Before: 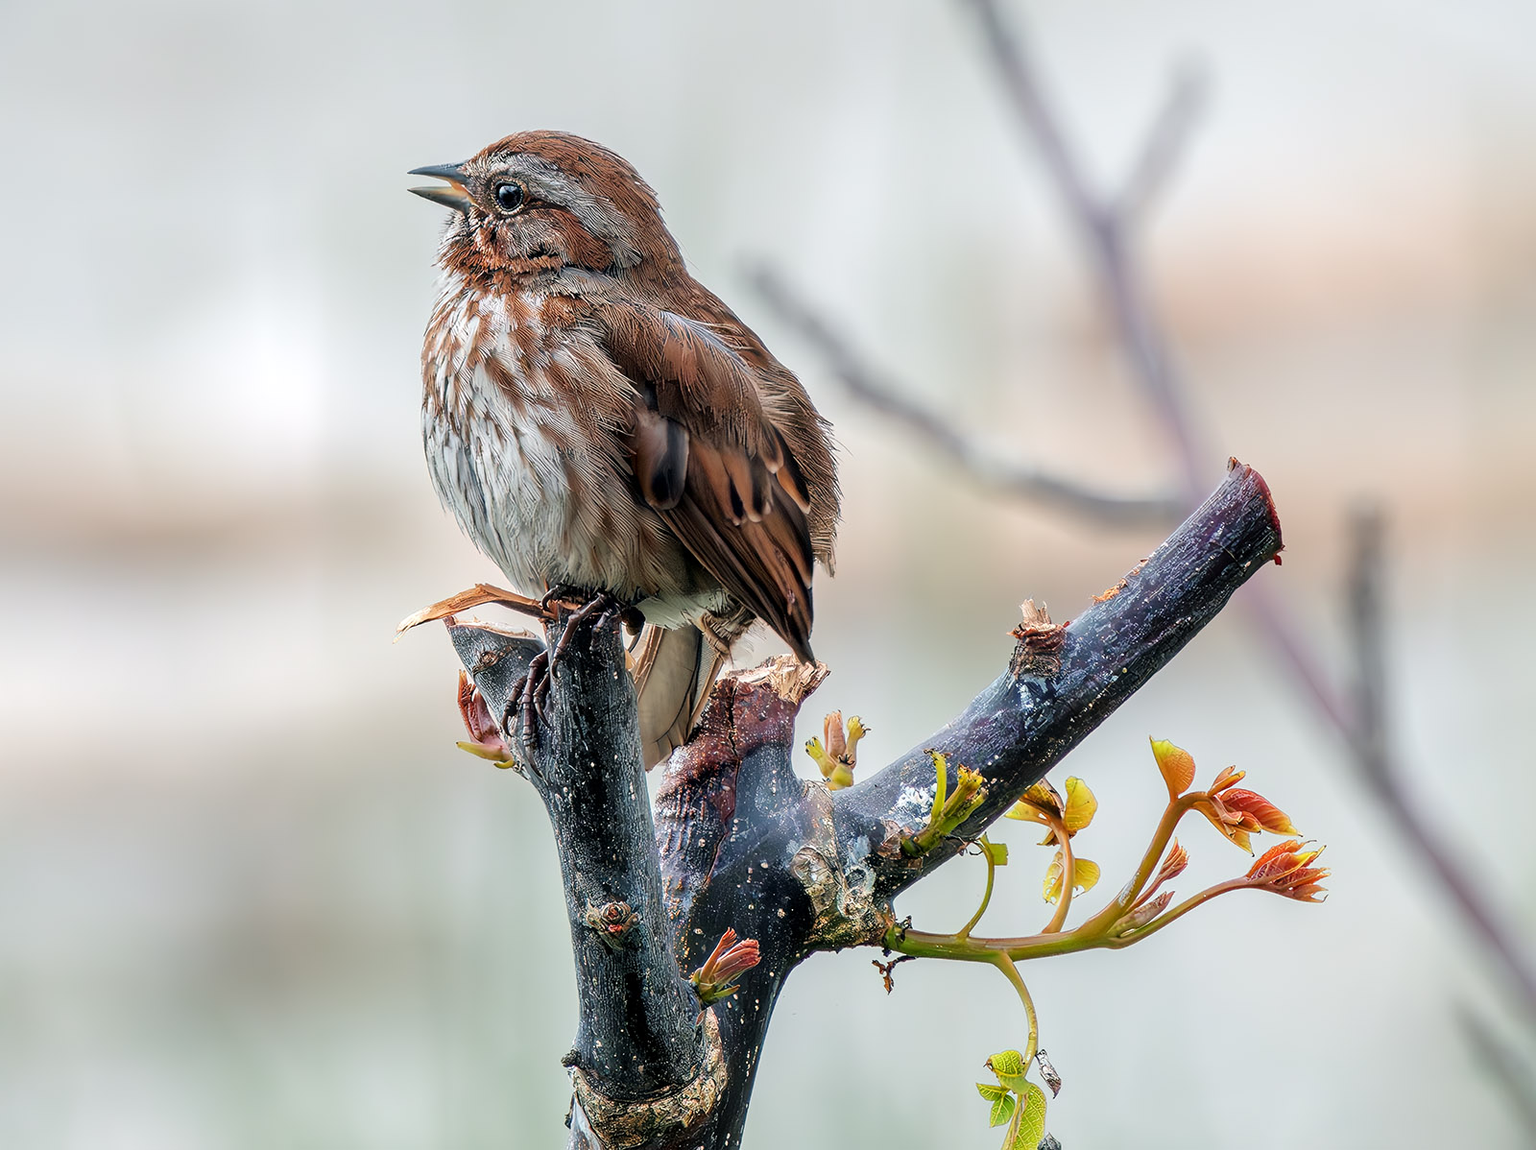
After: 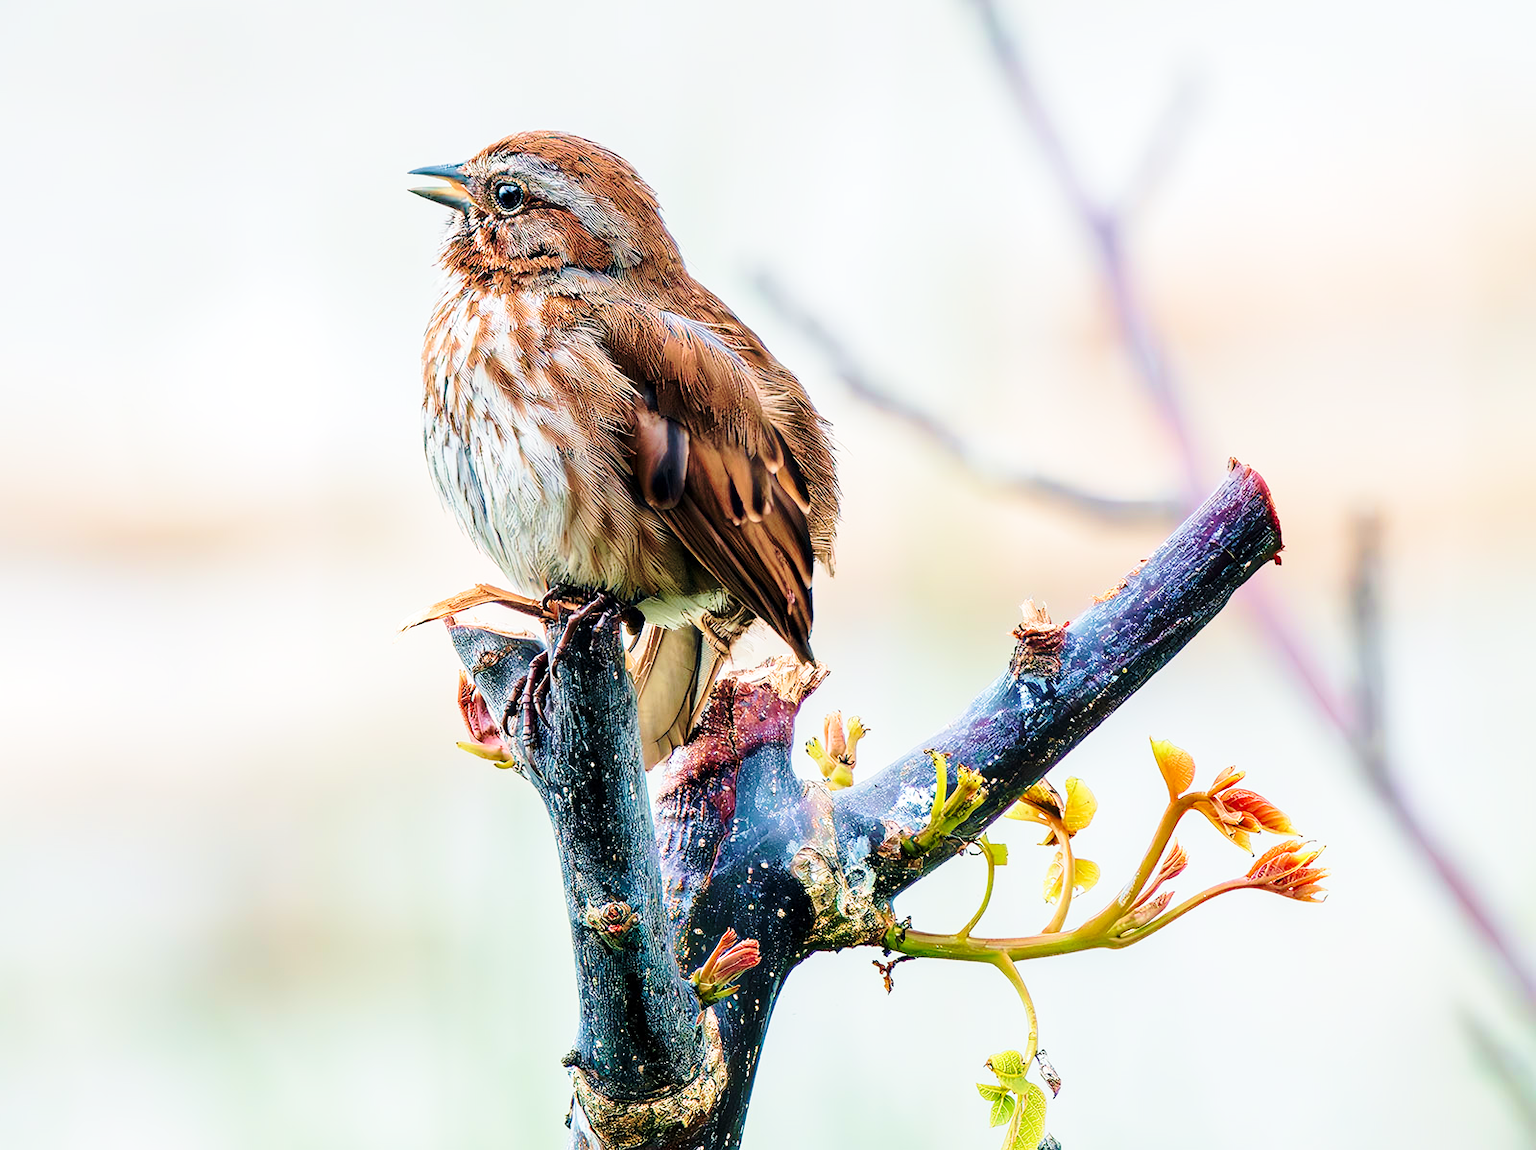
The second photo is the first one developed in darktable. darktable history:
base curve: curves: ch0 [(0, 0) (0.032, 0.037) (0.105, 0.228) (0.435, 0.76) (0.856, 0.983) (1, 1)], preserve colors none
velvia: strength 75%
